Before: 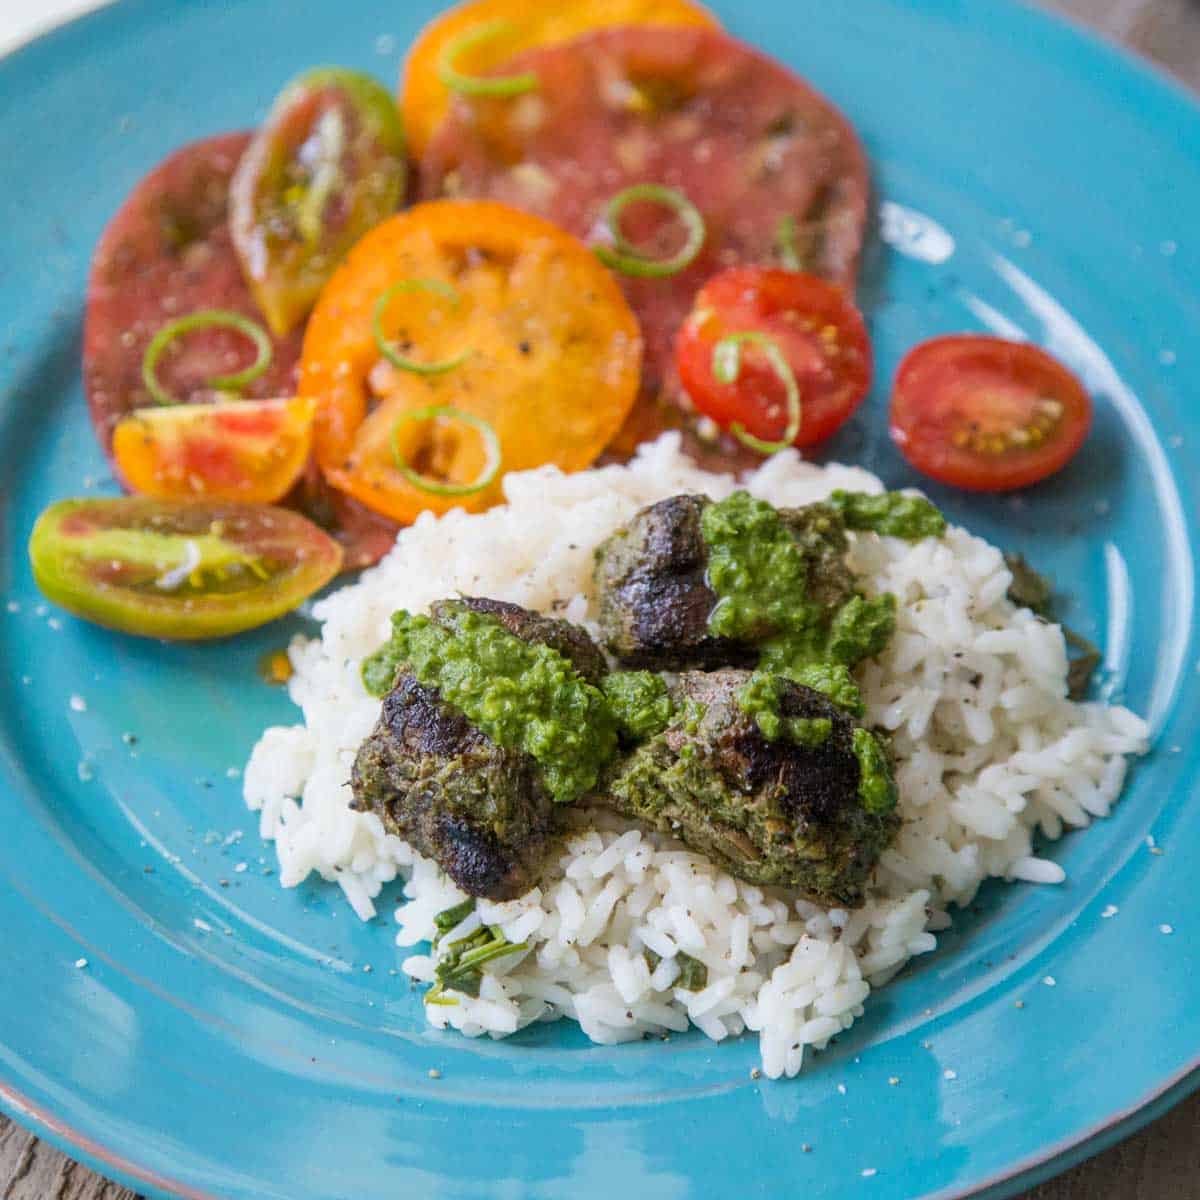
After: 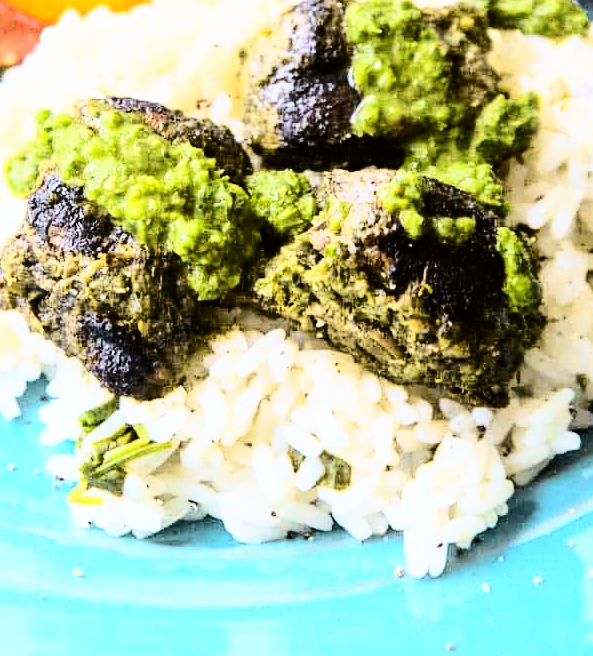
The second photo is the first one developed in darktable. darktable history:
crop: left 29.672%, top 41.786%, right 20.851%, bottom 3.487%
rgb curve: curves: ch0 [(0, 0) (0.21, 0.15) (0.24, 0.21) (0.5, 0.75) (0.75, 0.96) (0.89, 0.99) (1, 1)]; ch1 [(0, 0.02) (0.21, 0.13) (0.25, 0.2) (0.5, 0.67) (0.75, 0.9) (0.89, 0.97) (1, 1)]; ch2 [(0, 0.02) (0.21, 0.13) (0.25, 0.2) (0.5, 0.67) (0.75, 0.9) (0.89, 0.97) (1, 1)], compensate middle gray true
tone curve: curves: ch0 [(0, 0) (0.239, 0.248) (0.508, 0.606) (0.828, 0.878) (1, 1)]; ch1 [(0, 0) (0.401, 0.42) (0.45, 0.464) (0.492, 0.498) (0.511, 0.507) (0.561, 0.549) (0.688, 0.726) (1, 1)]; ch2 [(0, 0) (0.411, 0.433) (0.5, 0.504) (0.545, 0.574) (1, 1)], color space Lab, independent channels, preserve colors none
